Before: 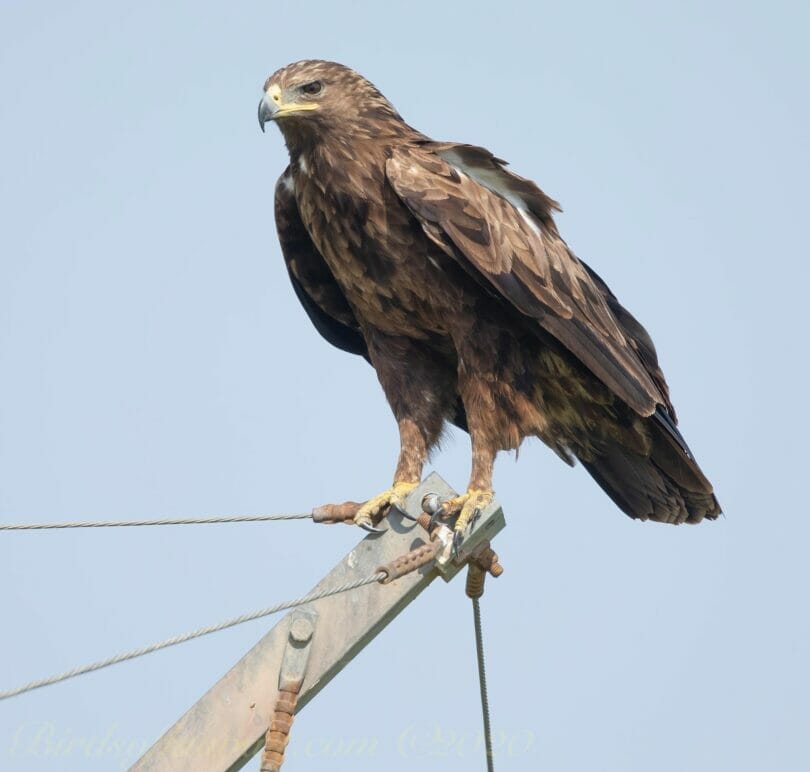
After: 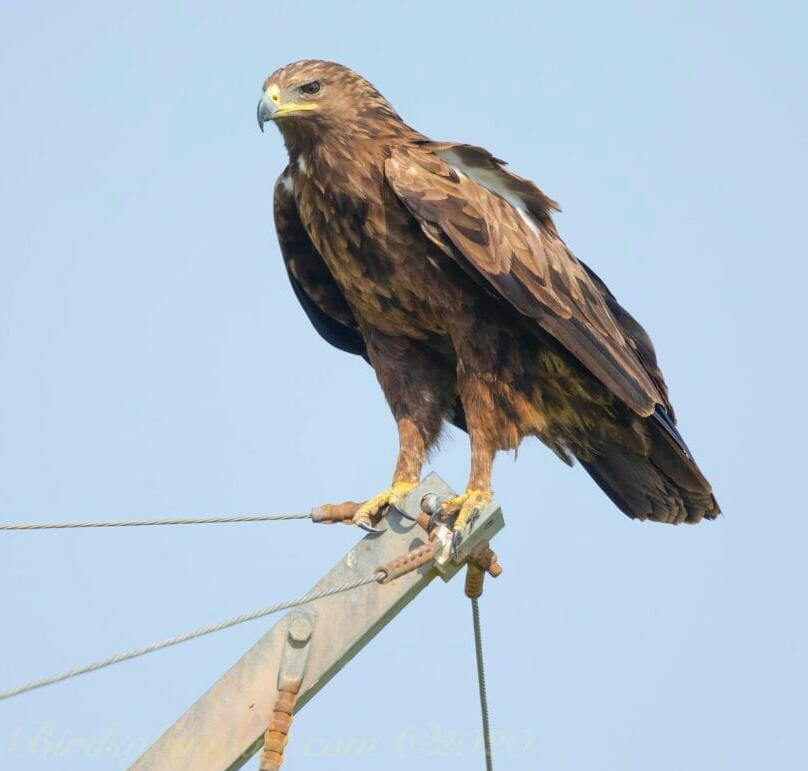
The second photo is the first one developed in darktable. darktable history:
color balance rgb: perceptual saturation grading › global saturation 25%, perceptual brilliance grading › mid-tones 10%, perceptual brilliance grading › shadows 15%, global vibrance 20%
crop and rotate: left 0.126%
